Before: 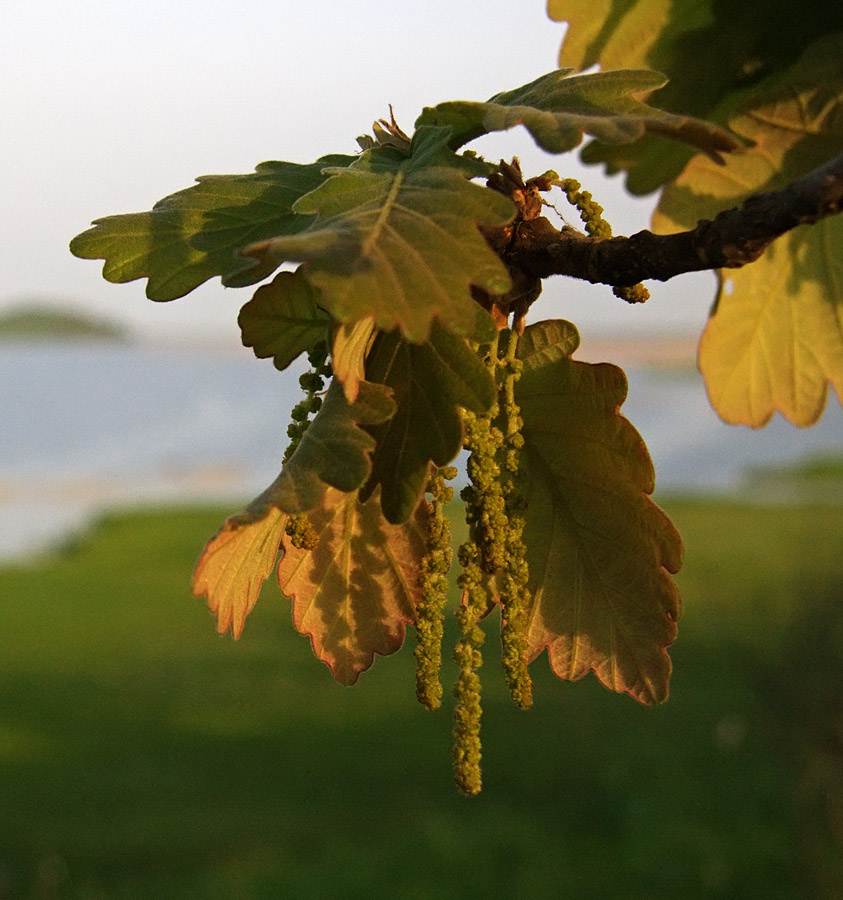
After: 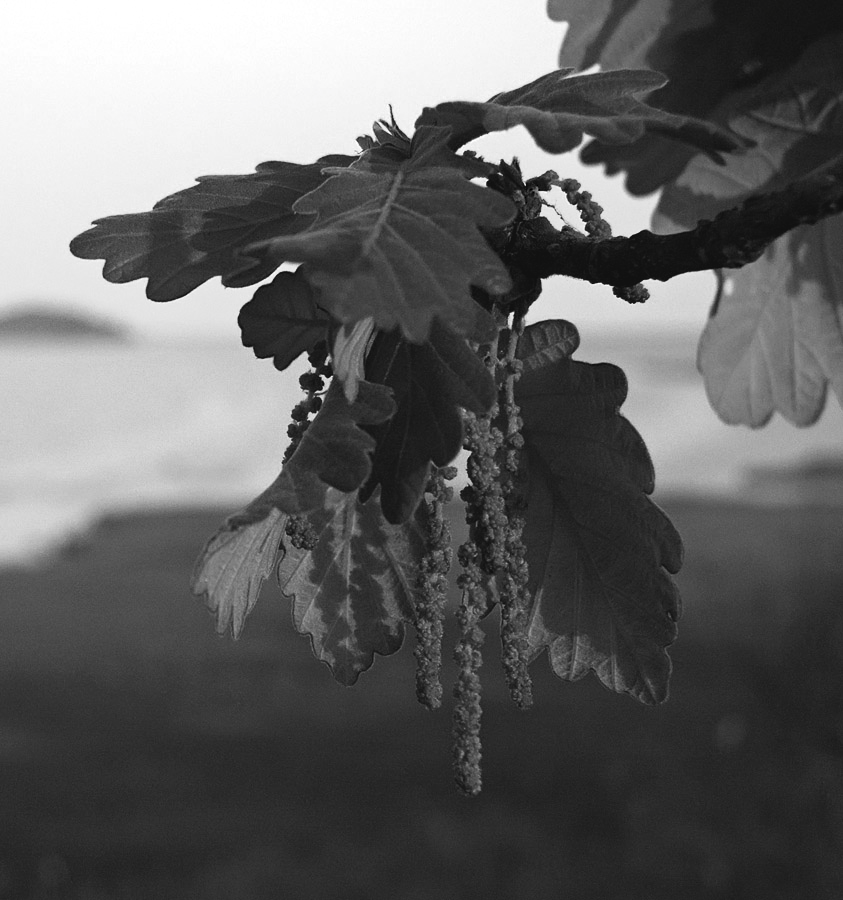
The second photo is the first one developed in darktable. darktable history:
tone curve: curves: ch0 [(0, 0) (0.003, 0.045) (0.011, 0.051) (0.025, 0.057) (0.044, 0.074) (0.069, 0.096) (0.1, 0.125) (0.136, 0.16) (0.177, 0.201) (0.224, 0.242) (0.277, 0.299) (0.335, 0.362) (0.399, 0.432) (0.468, 0.512) (0.543, 0.601) (0.623, 0.691) (0.709, 0.786) (0.801, 0.876) (0.898, 0.927) (1, 1)], preserve colors none
color look up table: target L [83.12, 79.16, 85.98, 100.62, 82.05, 75.88, 72.94, 64.74, 56.57, 57.87, 29.29, 25.02, 201.6, 75.15, 58.64, 62.97, 75.88, 67.74, 54.76, 46.43, 33.46, 46.03, 50.17, 29.29, 11.59, 17.53, 9.263, 0.506, 78.43, 80.97, 56.32, 62.97, 51.22, 74.05, 60.56, 27.54, 57.09, 23.52, 34.88, 12.25, 103.44, 100.31, 84.56, 82.41, 79.88, 66.62, 71.84, 53.98, 43.19], target a [-0.002, 0, -0.003, 0.001, 0, 0, 0, 0.001, 0.001, 0 ×5, 0.001, 0.001, 0 ×4, 0.001, 0, 0.001, 0 ×6, -0.002, 0, 0.001, 0 ×4, 0.001, 0, 0, 0, 0.001, 0.001, -0.003, -0.001, 0 ×5], target b [0.023, 0.002, 0.024, -0.004, 0.002, 0.002, 0.002, -0.004, -0.004, 0.001, 0.001, -0.003, -0.001, 0.002, -0.004, -0.005, 0.002, 0.002, 0.001, 0.001, -0.003, 0.001, -0.004, 0.001, -0.002, 0.001, 0.001, 0, 0.002, 0.023, 0.001, -0.005, 0.001, 0.002, 0.002, 0, -0.004, -0.002, 0.001, -0.002, -0.004, -0.004, 0.024, 0.002 ×4, -0.003, 0.001], num patches 49
